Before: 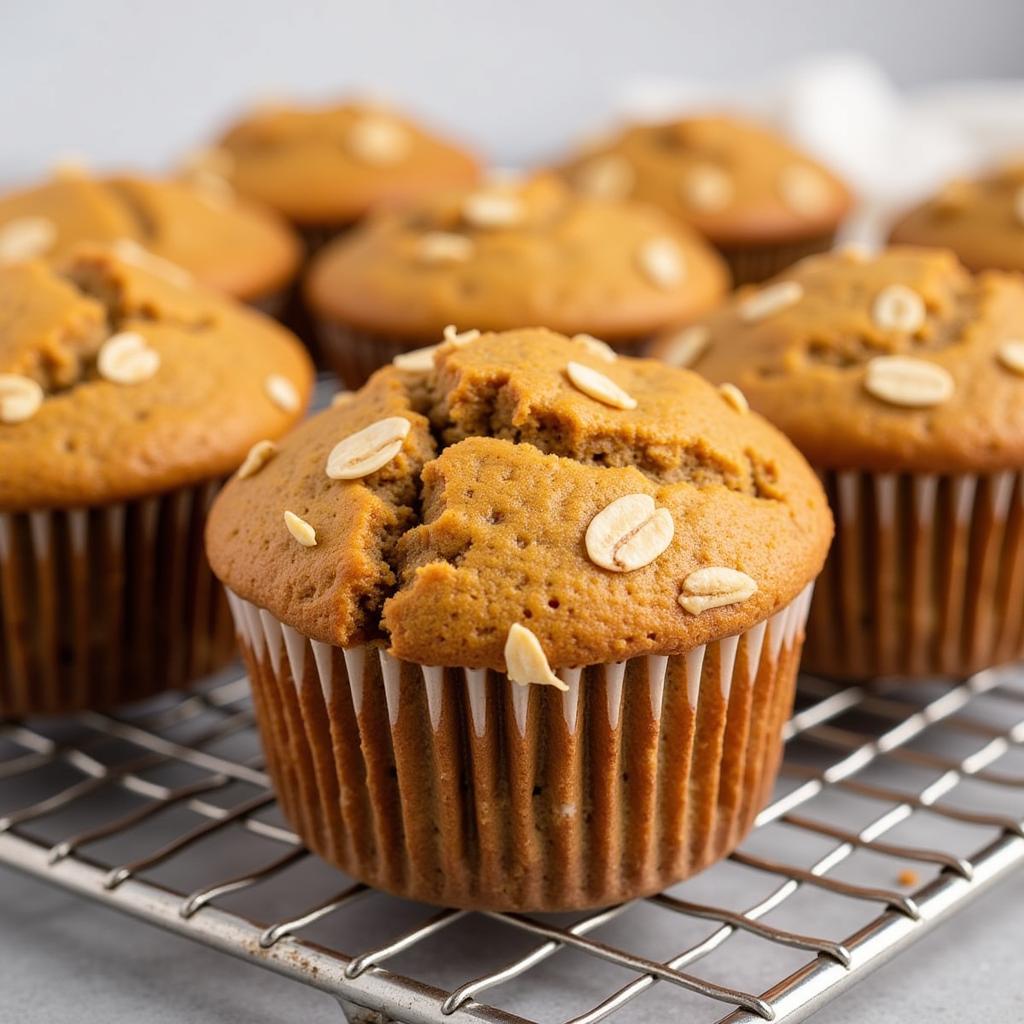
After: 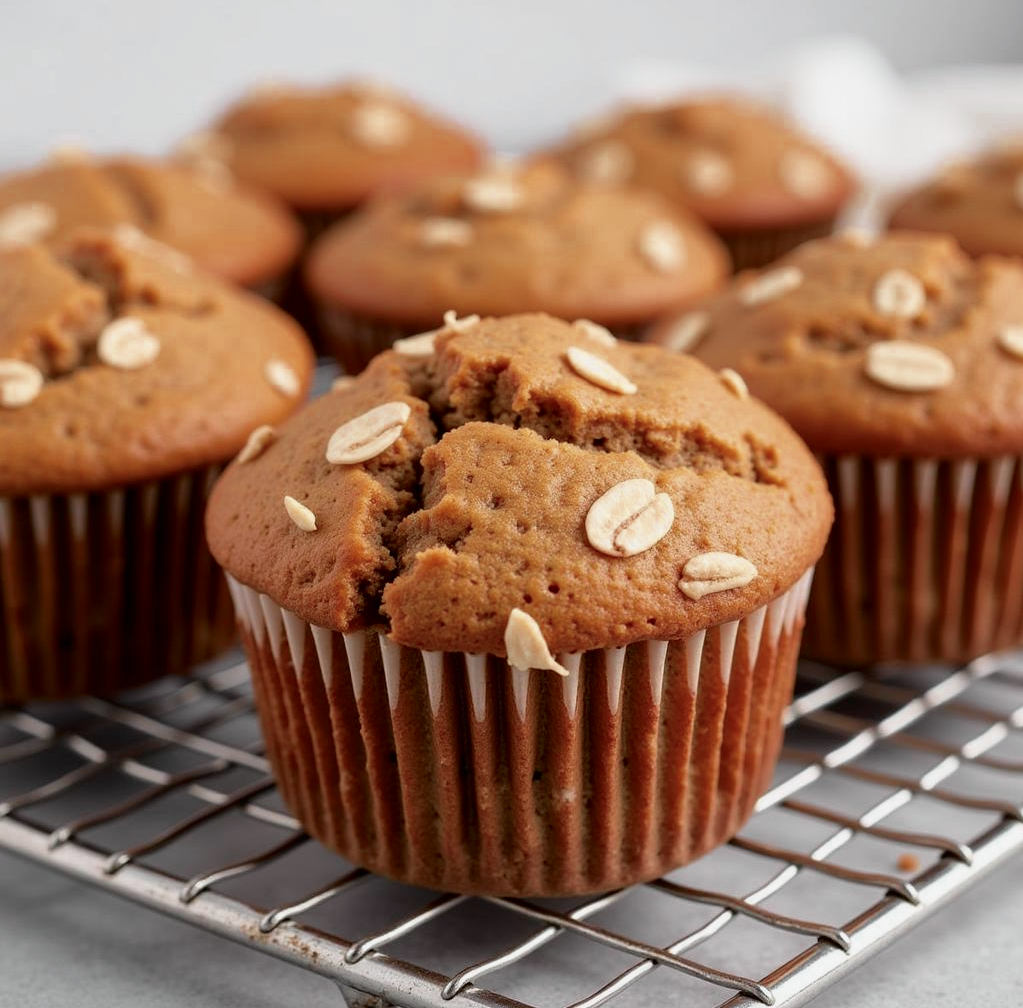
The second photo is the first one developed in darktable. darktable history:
color zones: curves: ch0 [(0, 0.5) (0.125, 0.4) (0.25, 0.5) (0.375, 0.4) (0.5, 0.4) (0.625, 0.35) (0.75, 0.35) (0.875, 0.5)]; ch1 [(0, 0.35) (0.125, 0.45) (0.25, 0.35) (0.375, 0.35) (0.5, 0.35) (0.625, 0.35) (0.75, 0.45) (0.875, 0.35)]; ch2 [(0, 0.6) (0.125, 0.5) (0.25, 0.5) (0.375, 0.6) (0.5, 0.6) (0.625, 0.5) (0.75, 0.5) (0.875, 0.5)]
crop: top 1.491%, right 0.068%
tone curve: curves: ch0 [(0, 0) (0.058, 0.027) (0.214, 0.183) (0.304, 0.288) (0.561, 0.554) (0.687, 0.677) (0.768, 0.768) (0.858, 0.861) (0.986, 0.957)]; ch1 [(0, 0) (0.172, 0.123) (0.312, 0.296) (0.437, 0.429) (0.471, 0.469) (0.502, 0.5) (0.513, 0.515) (0.583, 0.604) (0.631, 0.659) (0.703, 0.721) (0.889, 0.924) (1, 1)]; ch2 [(0, 0) (0.411, 0.424) (0.485, 0.497) (0.502, 0.5) (0.517, 0.511) (0.566, 0.573) (0.622, 0.613) (0.709, 0.677) (1, 1)], color space Lab, independent channels, preserve colors none
